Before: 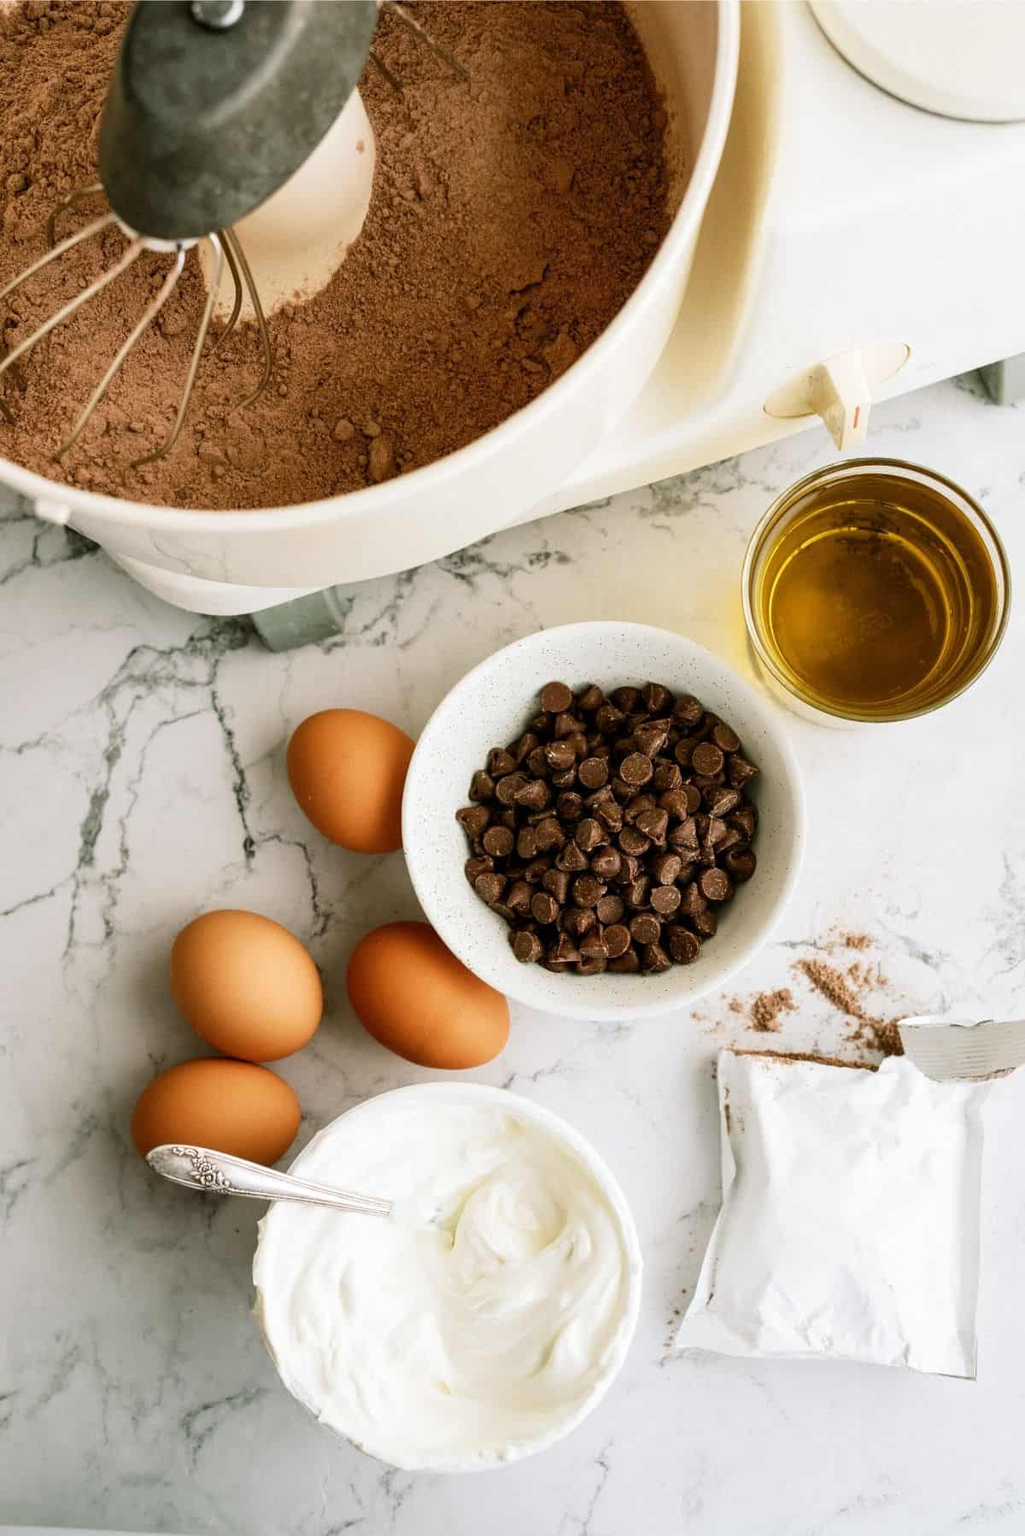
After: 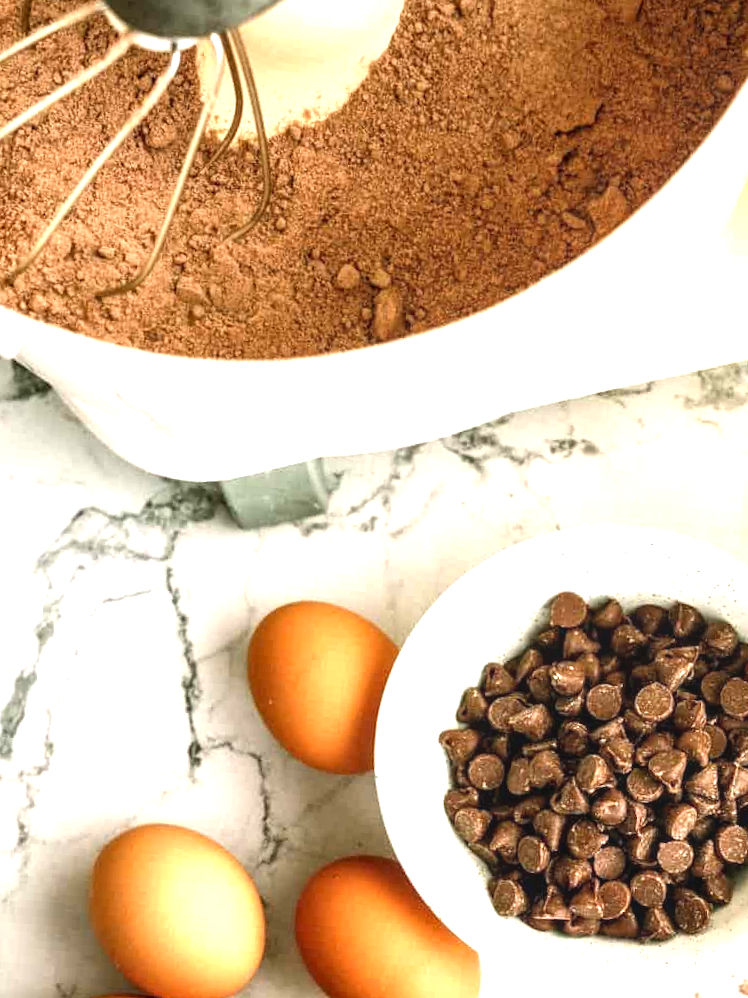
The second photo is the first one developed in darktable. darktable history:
local contrast: on, module defaults
crop and rotate: angle -4.99°, left 2.122%, top 6.945%, right 27.566%, bottom 30.519%
exposure: black level correction 0, exposure 1.2 EV, compensate exposure bias true, compensate highlight preservation false
